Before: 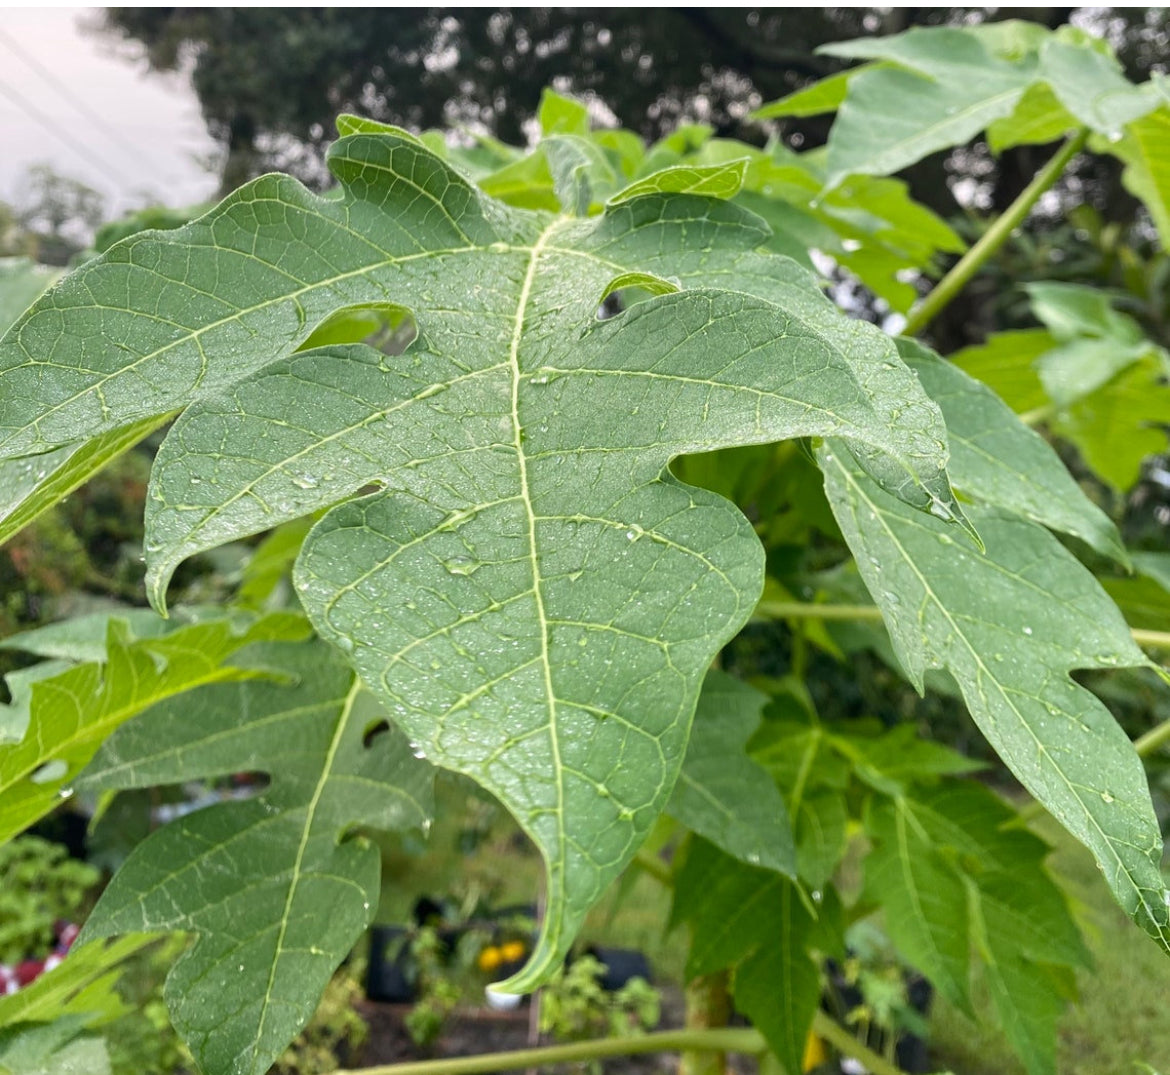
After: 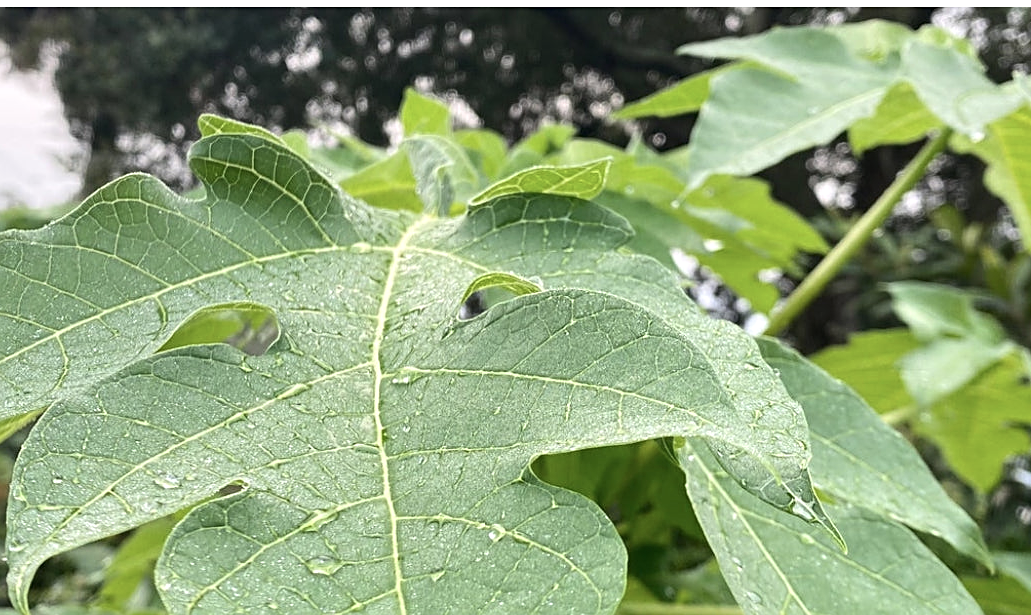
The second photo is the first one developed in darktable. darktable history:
sharpen: on, module defaults
contrast brightness saturation: contrast 0.11, saturation -0.17
exposure: exposure 0.2 EV, compensate highlight preservation false
crop and rotate: left 11.812%, bottom 42.776%
